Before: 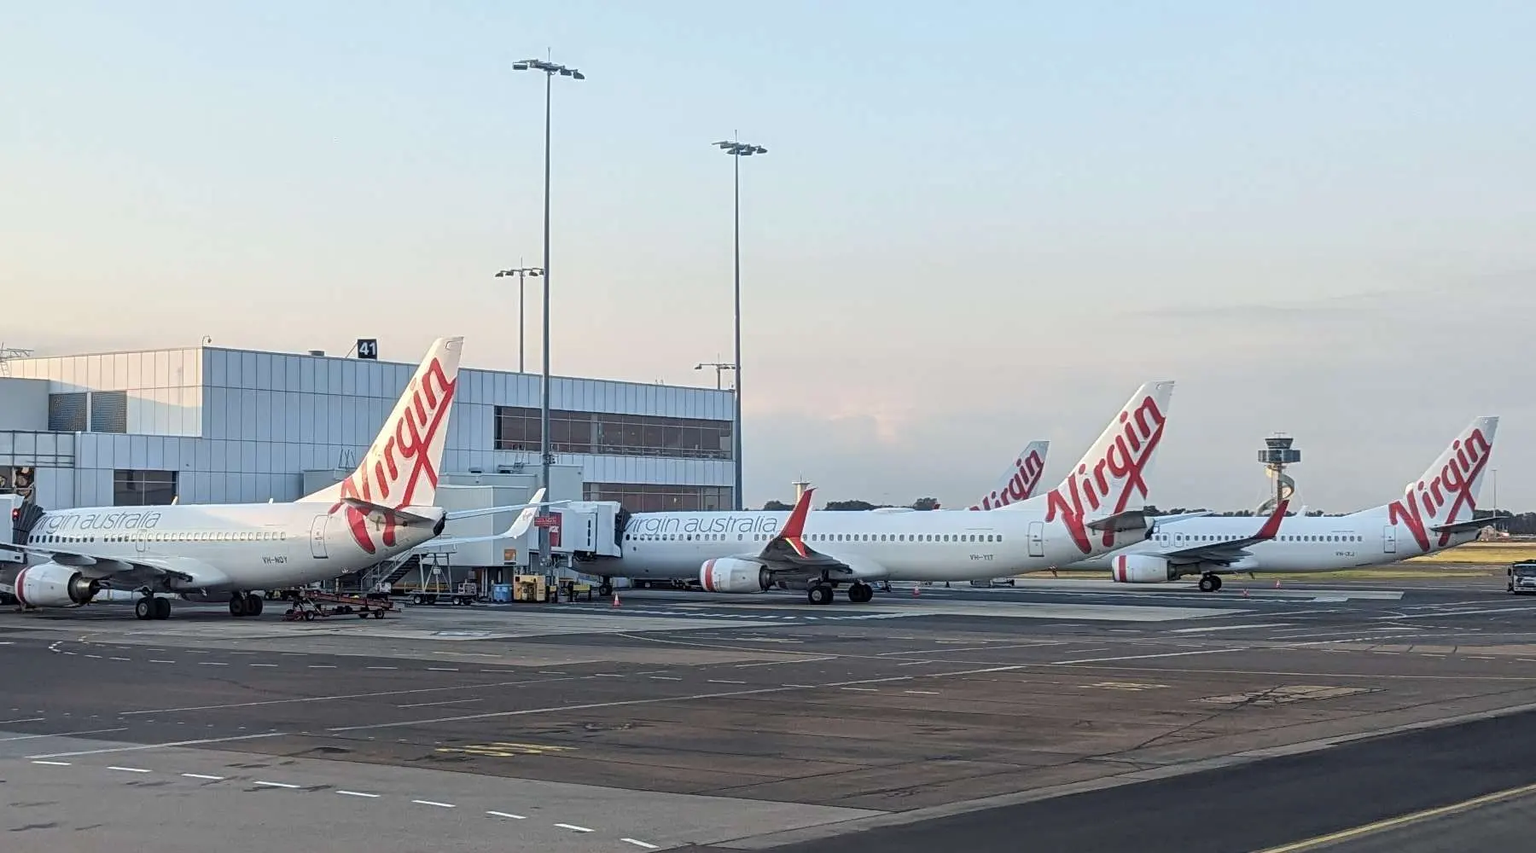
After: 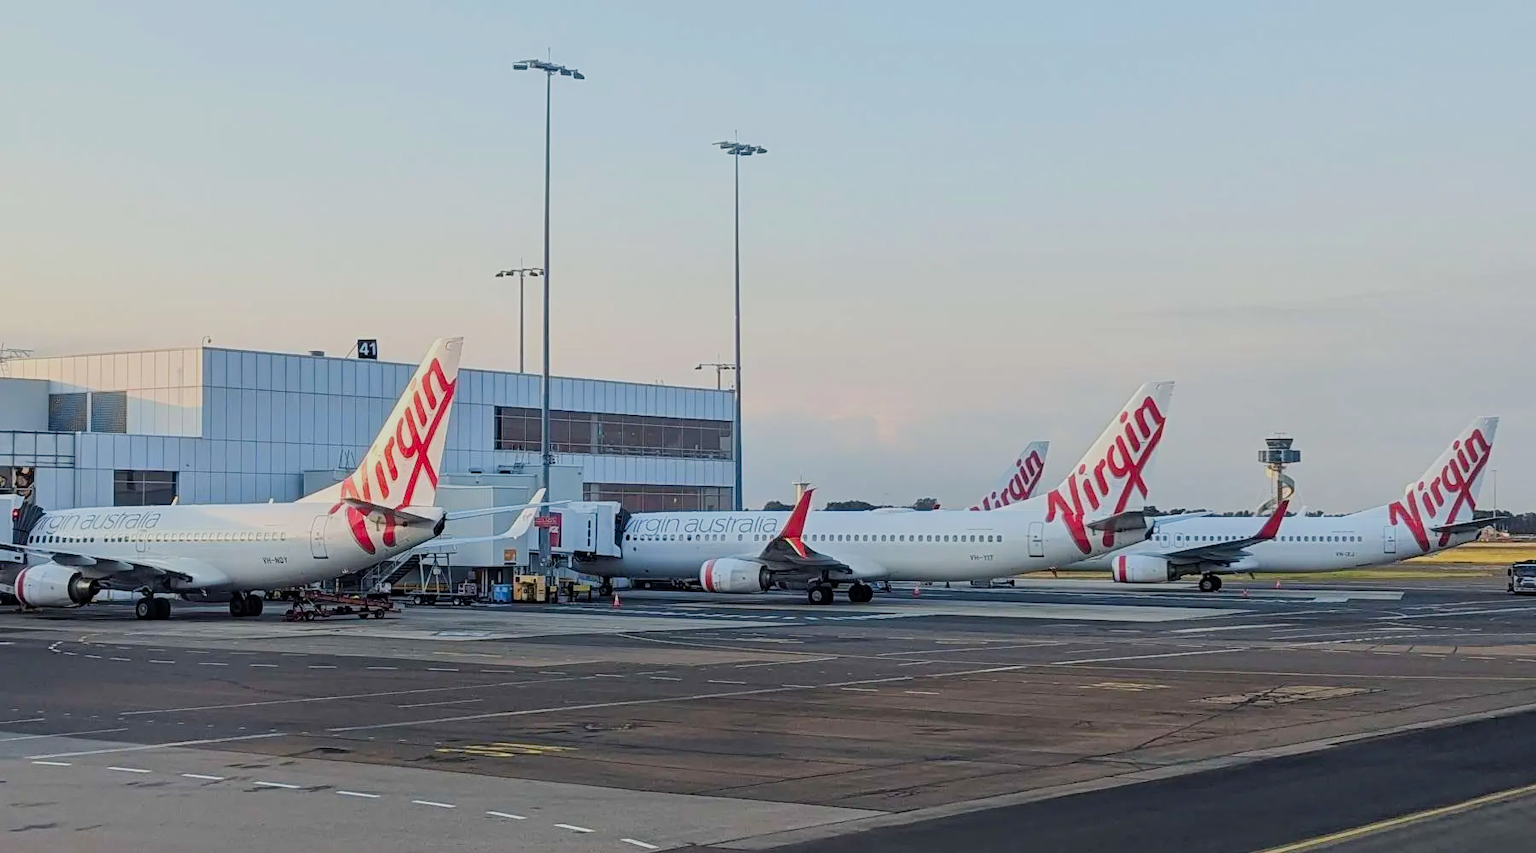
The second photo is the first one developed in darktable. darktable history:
filmic rgb: black relative exposure -16 EV, white relative exposure 4.94 EV, hardness 6.23
contrast brightness saturation: brightness -0.02, saturation 0.338
